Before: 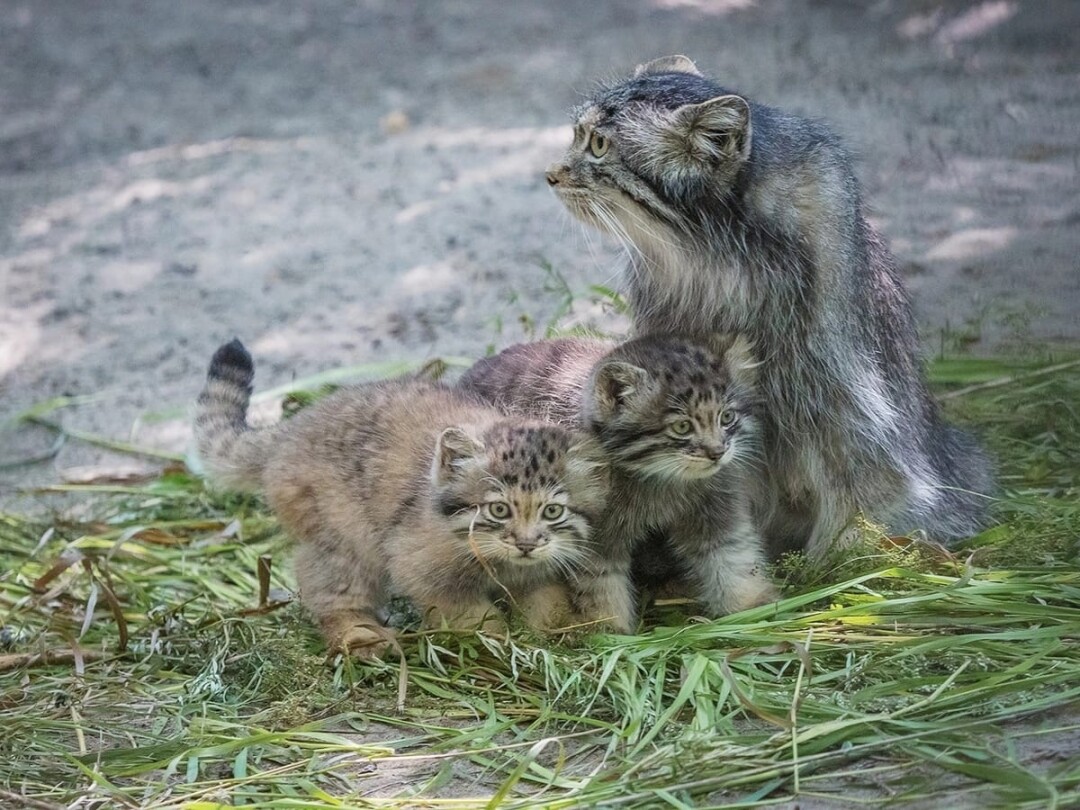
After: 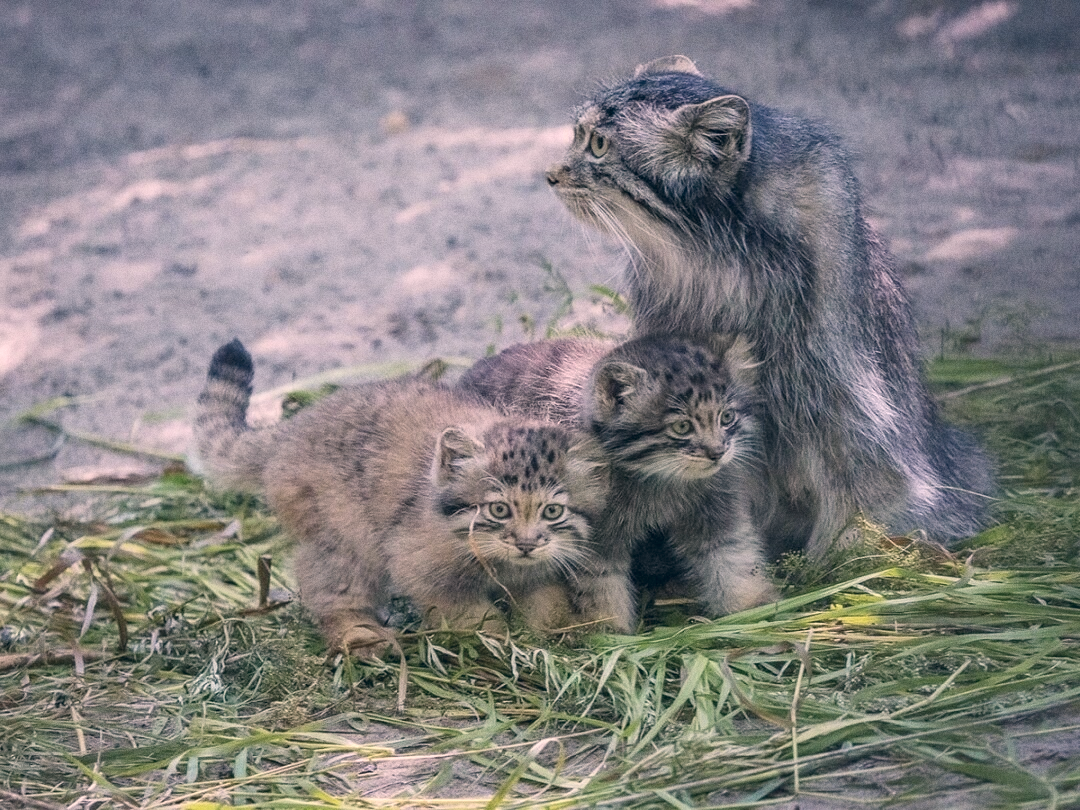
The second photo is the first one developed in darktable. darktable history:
grain: on, module defaults
color correction: highlights a* 14.46, highlights b* 5.85, shadows a* -5.53, shadows b* -15.24, saturation 0.85
